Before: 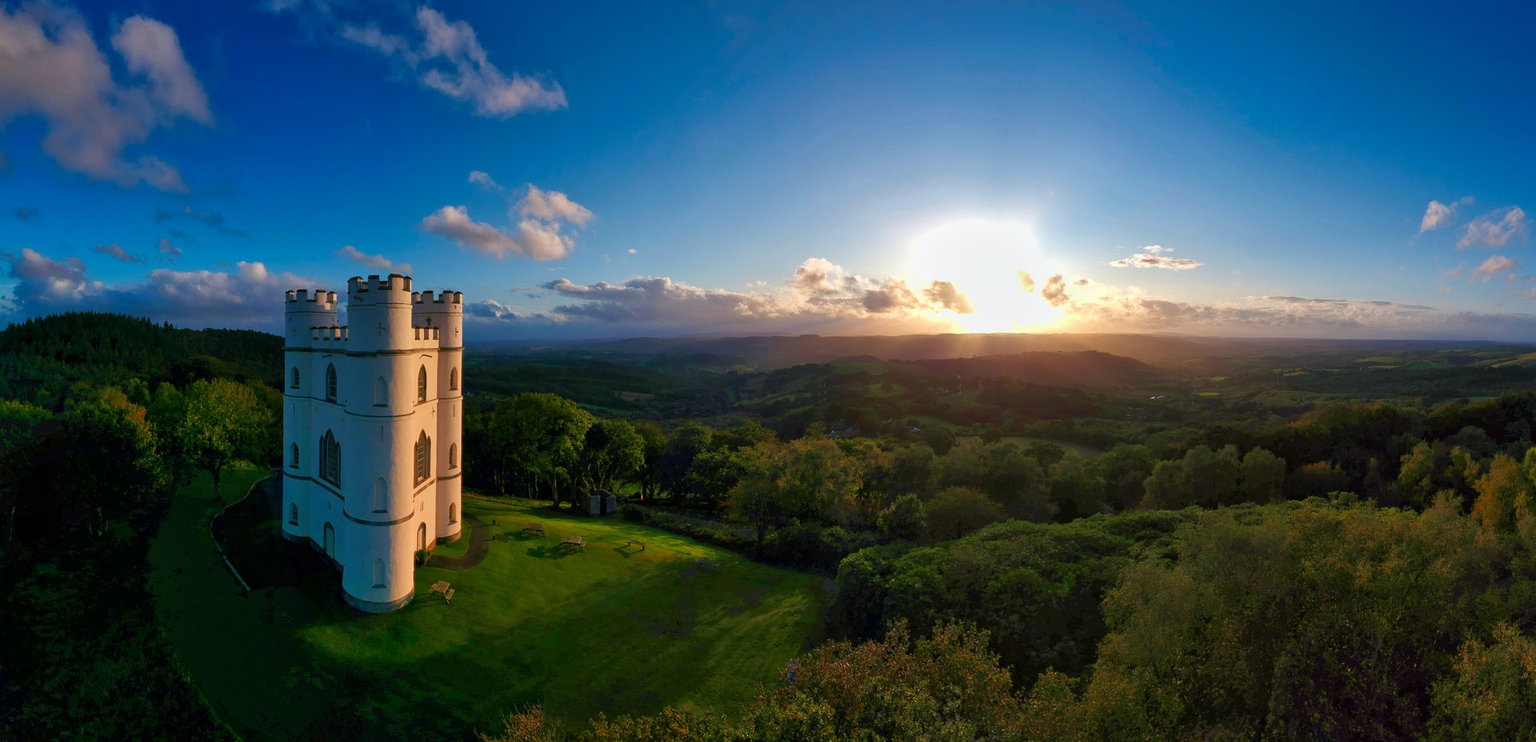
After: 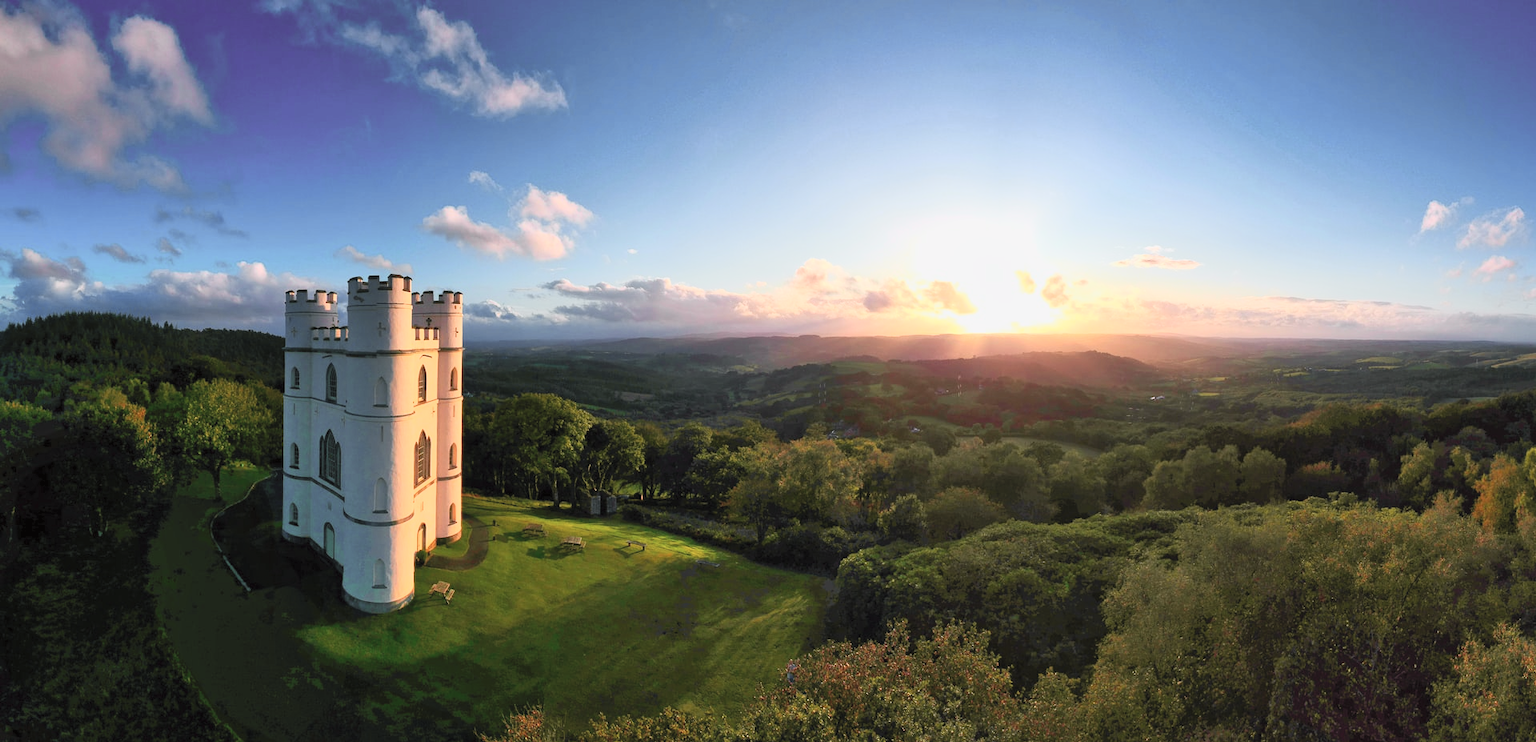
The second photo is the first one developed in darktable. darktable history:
tone curve: curves: ch0 [(0, 0.013) (0.036, 0.035) (0.274, 0.288) (0.504, 0.536) (0.844, 0.84) (1, 0.97)]; ch1 [(0, 0) (0.389, 0.403) (0.462, 0.48) (0.499, 0.5) (0.522, 0.534) (0.567, 0.588) (0.626, 0.645) (0.749, 0.781) (1, 1)]; ch2 [(0, 0) (0.457, 0.486) (0.5, 0.501) (0.533, 0.539) (0.599, 0.6) (0.704, 0.732) (1, 1)], color space Lab, independent channels, preserve colors none
contrast brightness saturation: contrast 0.39, brightness 0.53
